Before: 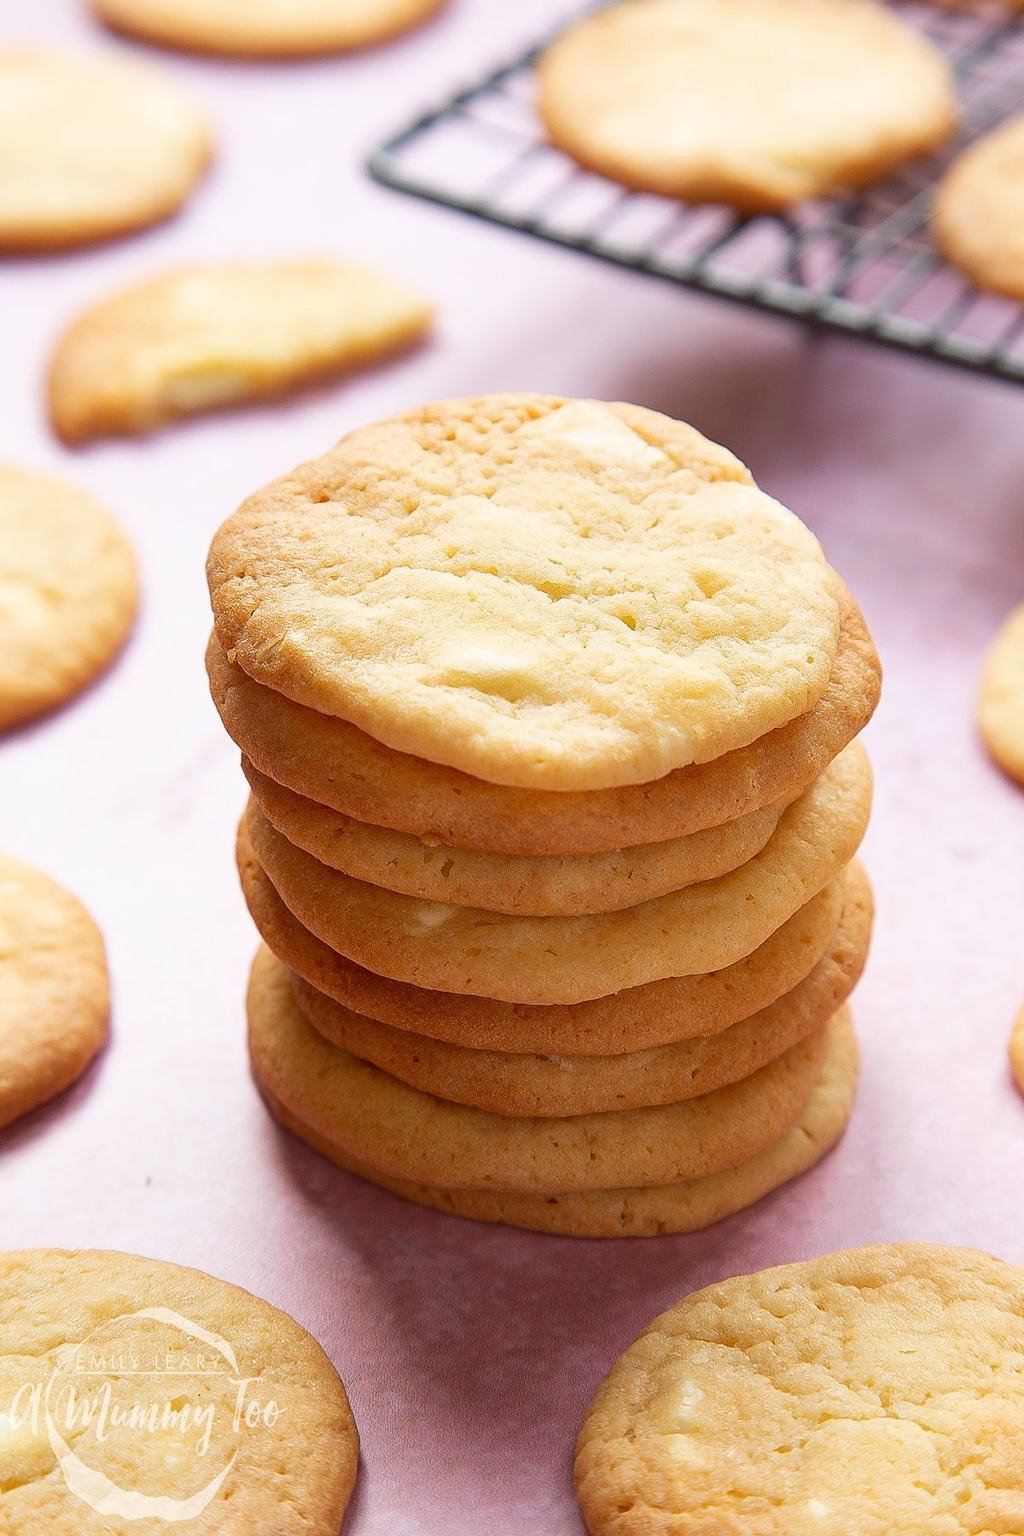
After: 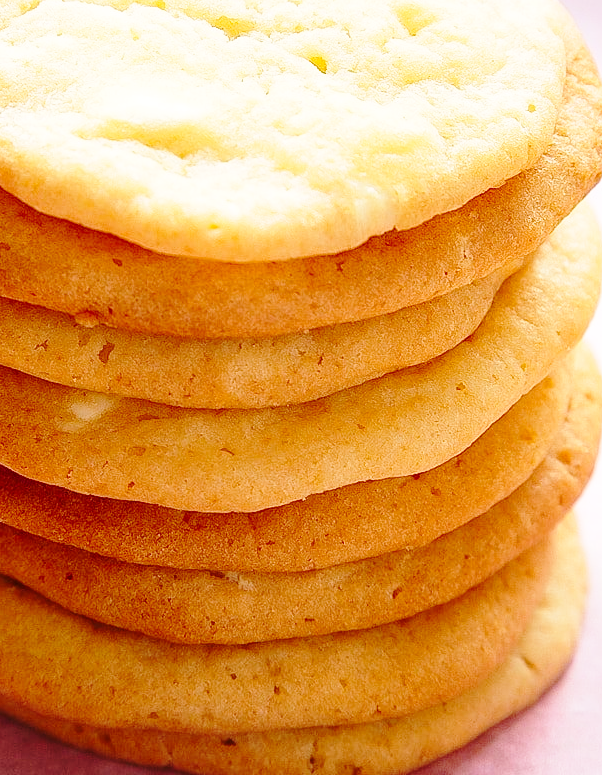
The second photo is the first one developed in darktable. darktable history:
base curve: curves: ch0 [(0, 0) (0.032, 0.037) (0.105, 0.228) (0.435, 0.76) (0.856, 0.983) (1, 1)], preserve colors none
crop: left 34.86%, top 36.958%, right 14.966%, bottom 19.969%
